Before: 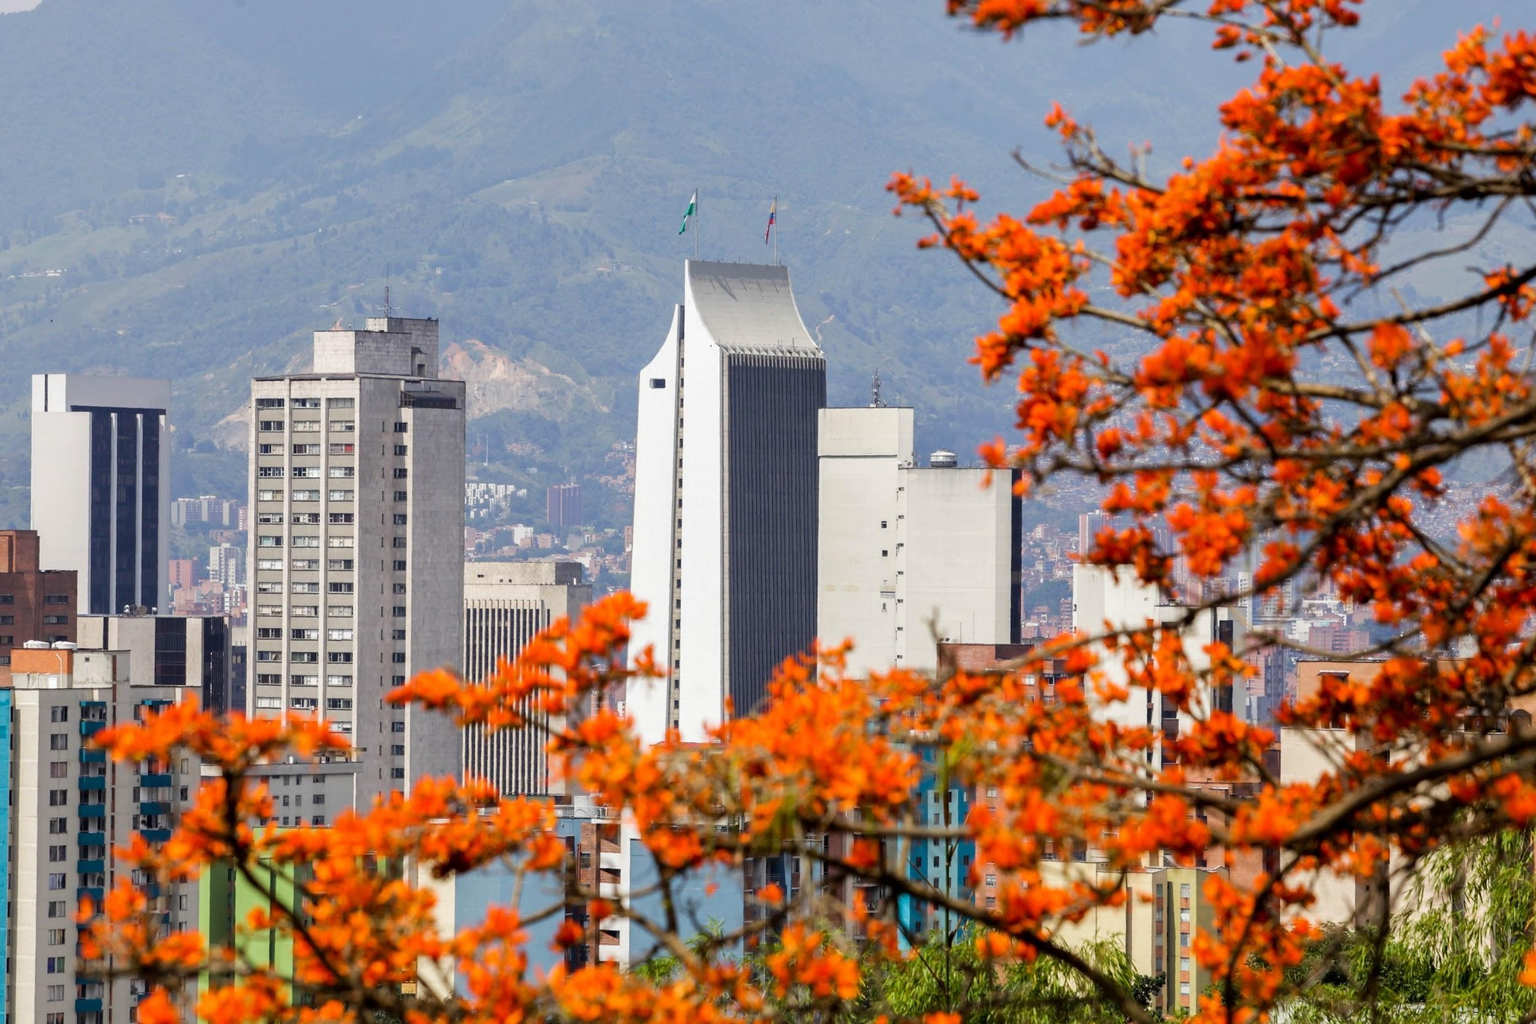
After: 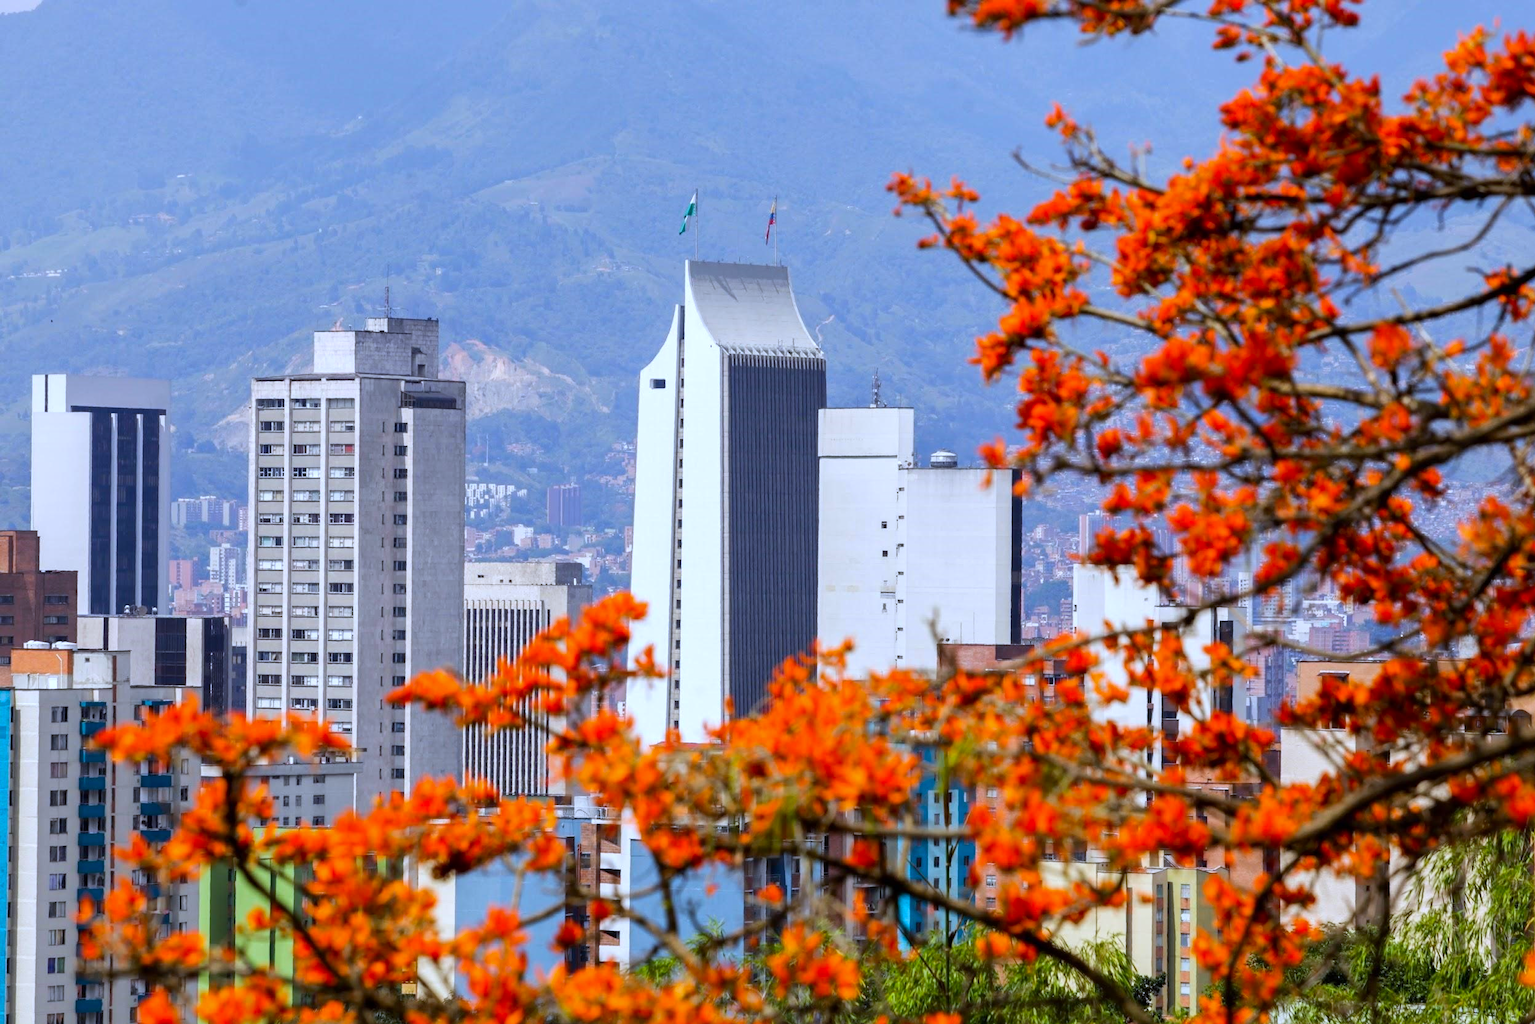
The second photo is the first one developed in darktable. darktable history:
white balance: red 0.948, green 1.02, blue 1.176
contrast brightness saturation: contrast 0.04, saturation 0.16
